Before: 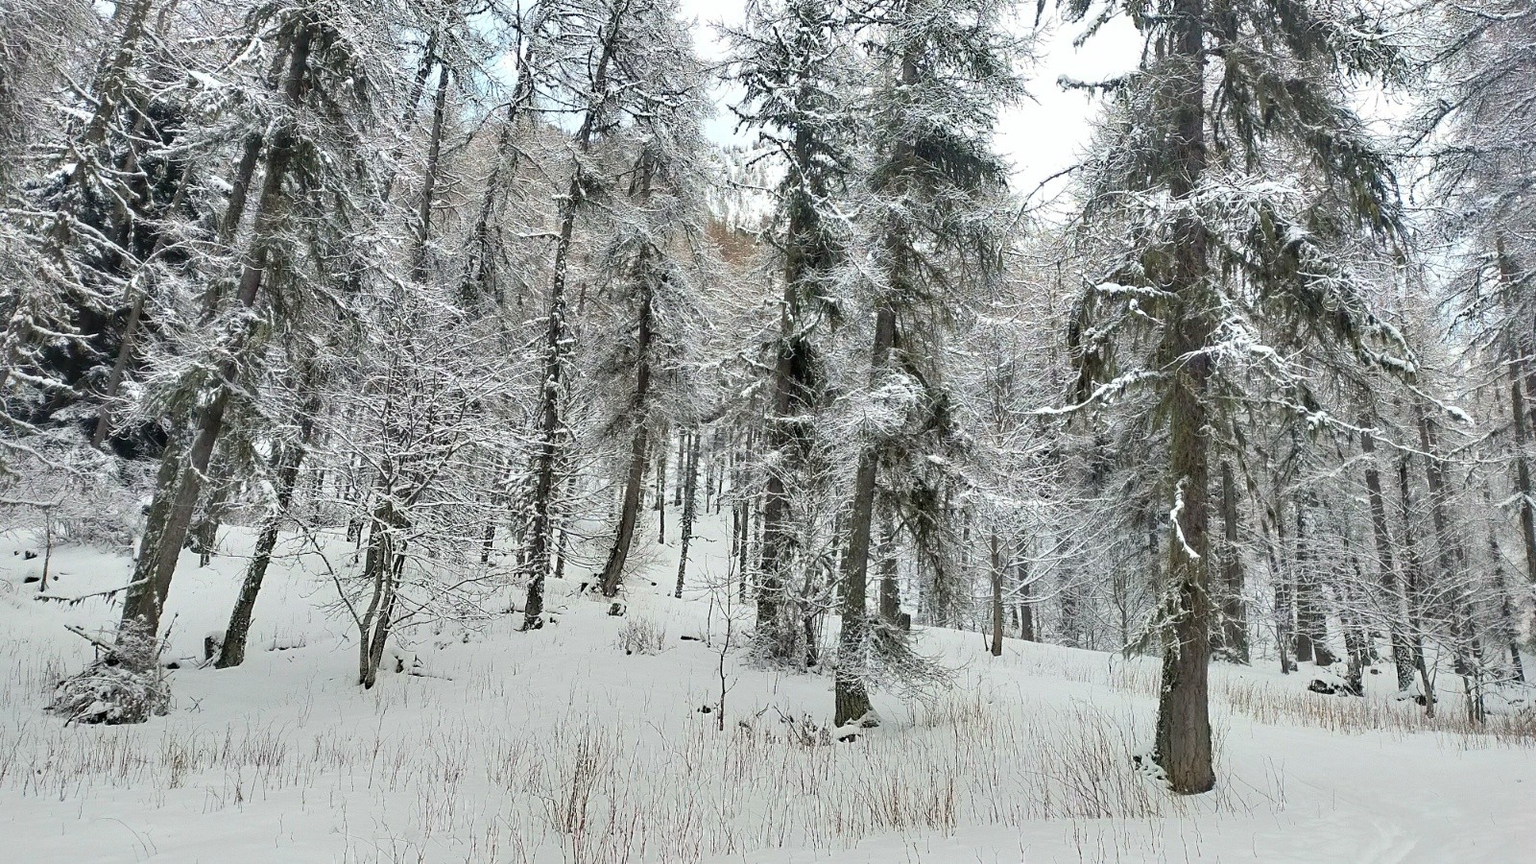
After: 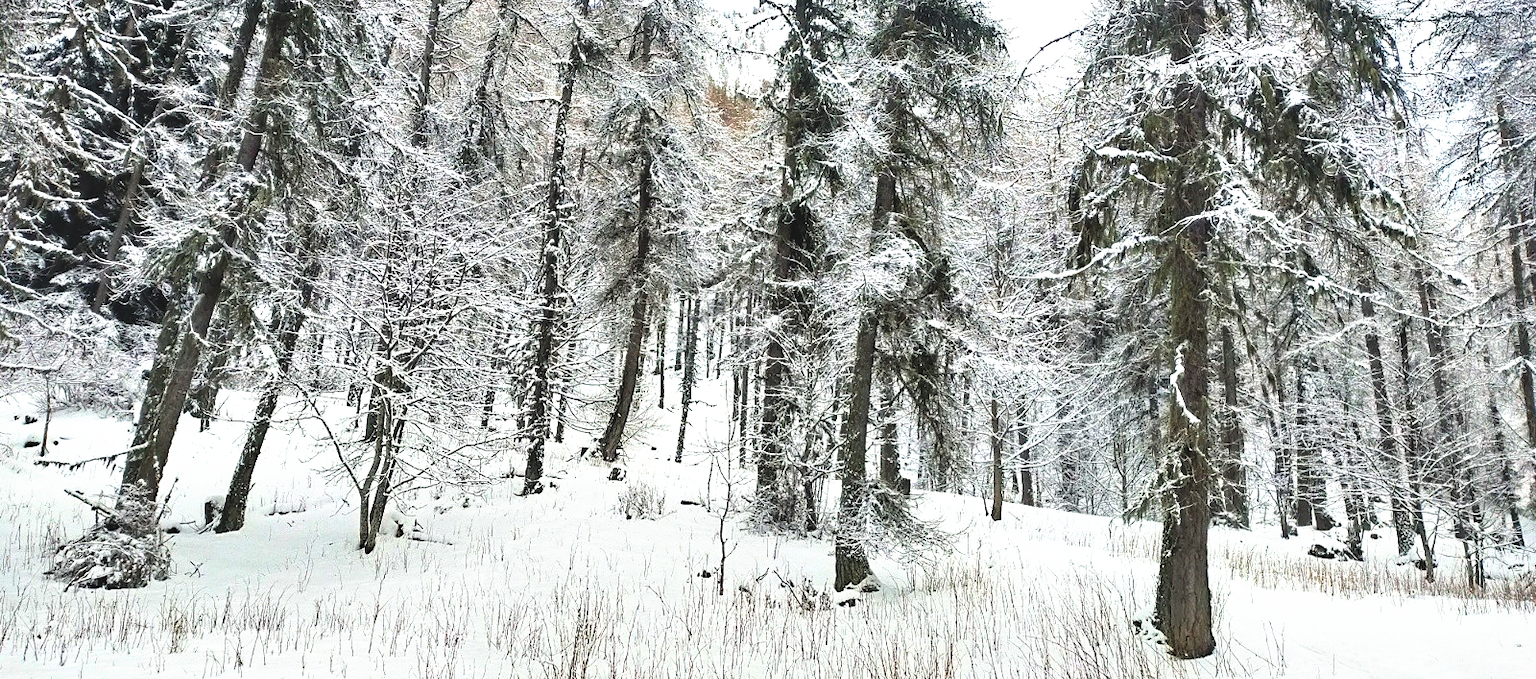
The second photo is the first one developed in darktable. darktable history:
crop and rotate: top 15.774%, bottom 5.506%
exposure: black level correction -0.041, exposure 0.064 EV, compensate highlight preservation false
haze removal: compatibility mode true, adaptive false
filmic rgb: black relative exposure -8.2 EV, white relative exposure 2.2 EV, threshold 3 EV, hardness 7.11, latitude 85.74%, contrast 1.696, highlights saturation mix -4%, shadows ↔ highlights balance -2.69%, preserve chrominance no, color science v5 (2021), contrast in shadows safe, contrast in highlights safe, enable highlight reconstruction true
